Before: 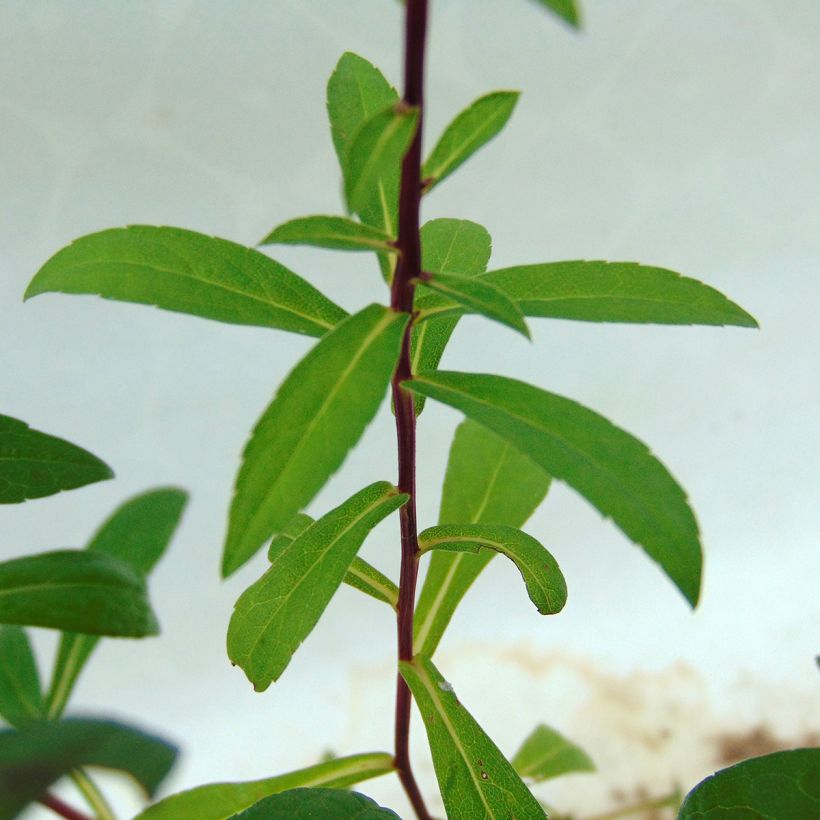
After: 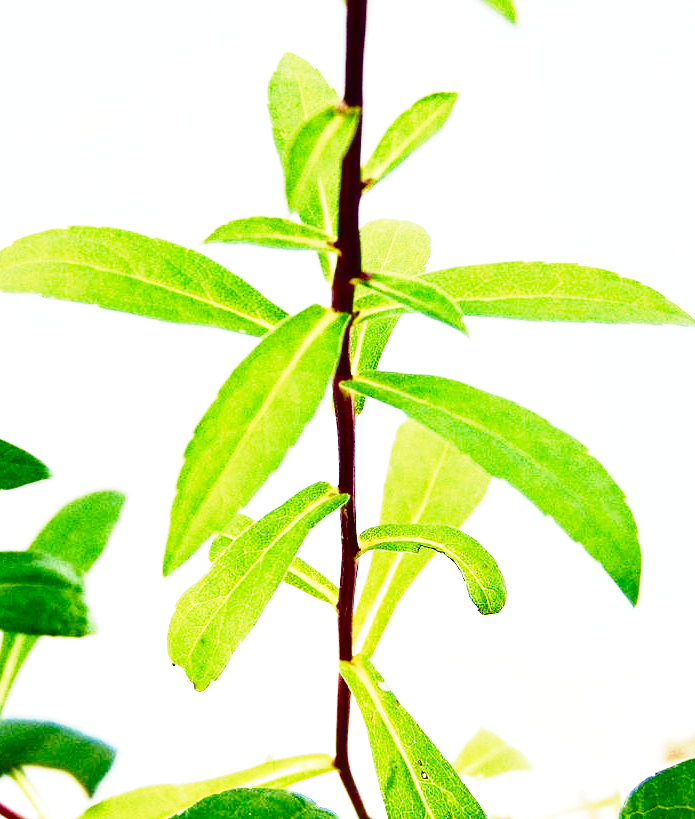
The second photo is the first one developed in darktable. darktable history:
shadows and highlights: low approximation 0.01, soften with gaussian
exposure: black level correction 0, exposure 0.897 EV, compensate highlight preservation false
color balance rgb: shadows lift › chroma 2.013%, shadows lift › hue 214.28°, shadows fall-off 100.935%, perceptual saturation grading › global saturation 20%, perceptual saturation grading › highlights -25.819%, perceptual saturation grading › shadows 25.448%, perceptual brilliance grading › global brilliance 9.236%, perceptual brilliance grading › shadows 15.377%, mask middle-gray fulcrum 22.096%, global vibrance 12.052%
tone equalizer: -8 EV -1.09 EV, -7 EV -1.04 EV, -6 EV -0.884 EV, -5 EV -0.563 EV, -3 EV 0.585 EV, -2 EV 0.865 EV, -1 EV 1.01 EV, +0 EV 1.07 EV, edges refinement/feathering 500, mask exposure compensation -1.57 EV, preserve details no
base curve: curves: ch0 [(0, 0) (0.025, 0.046) (0.112, 0.277) (0.467, 0.74) (0.814, 0.929) (1, 0.942)], preserve colors none
crop: left 7.334%, right 7.831%
